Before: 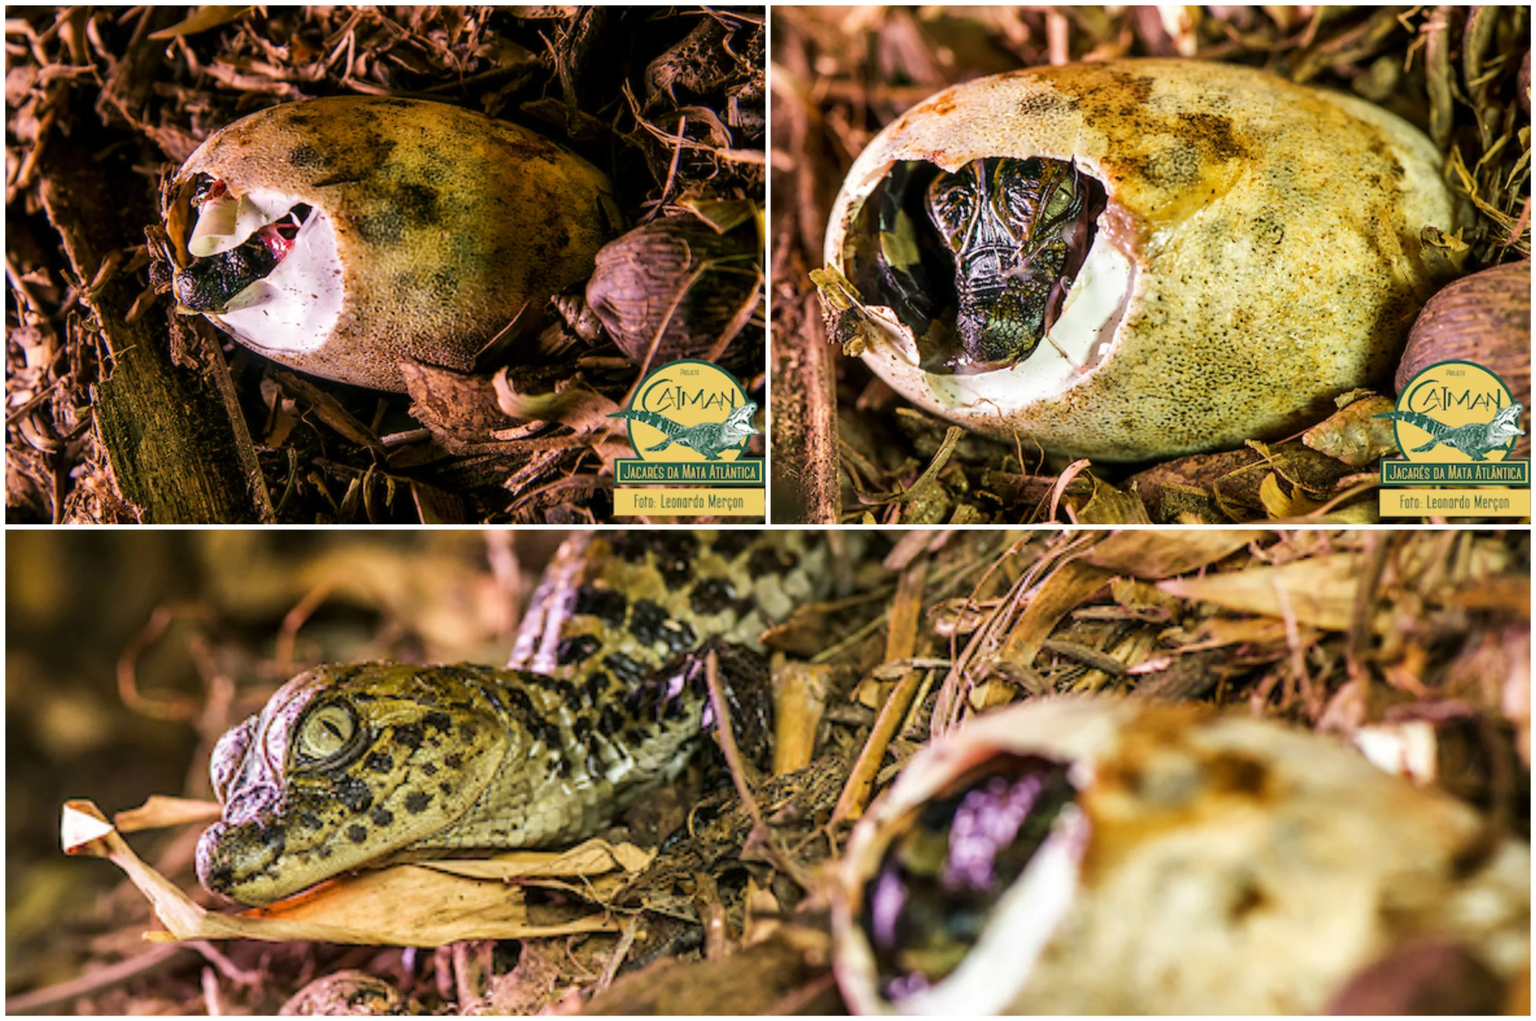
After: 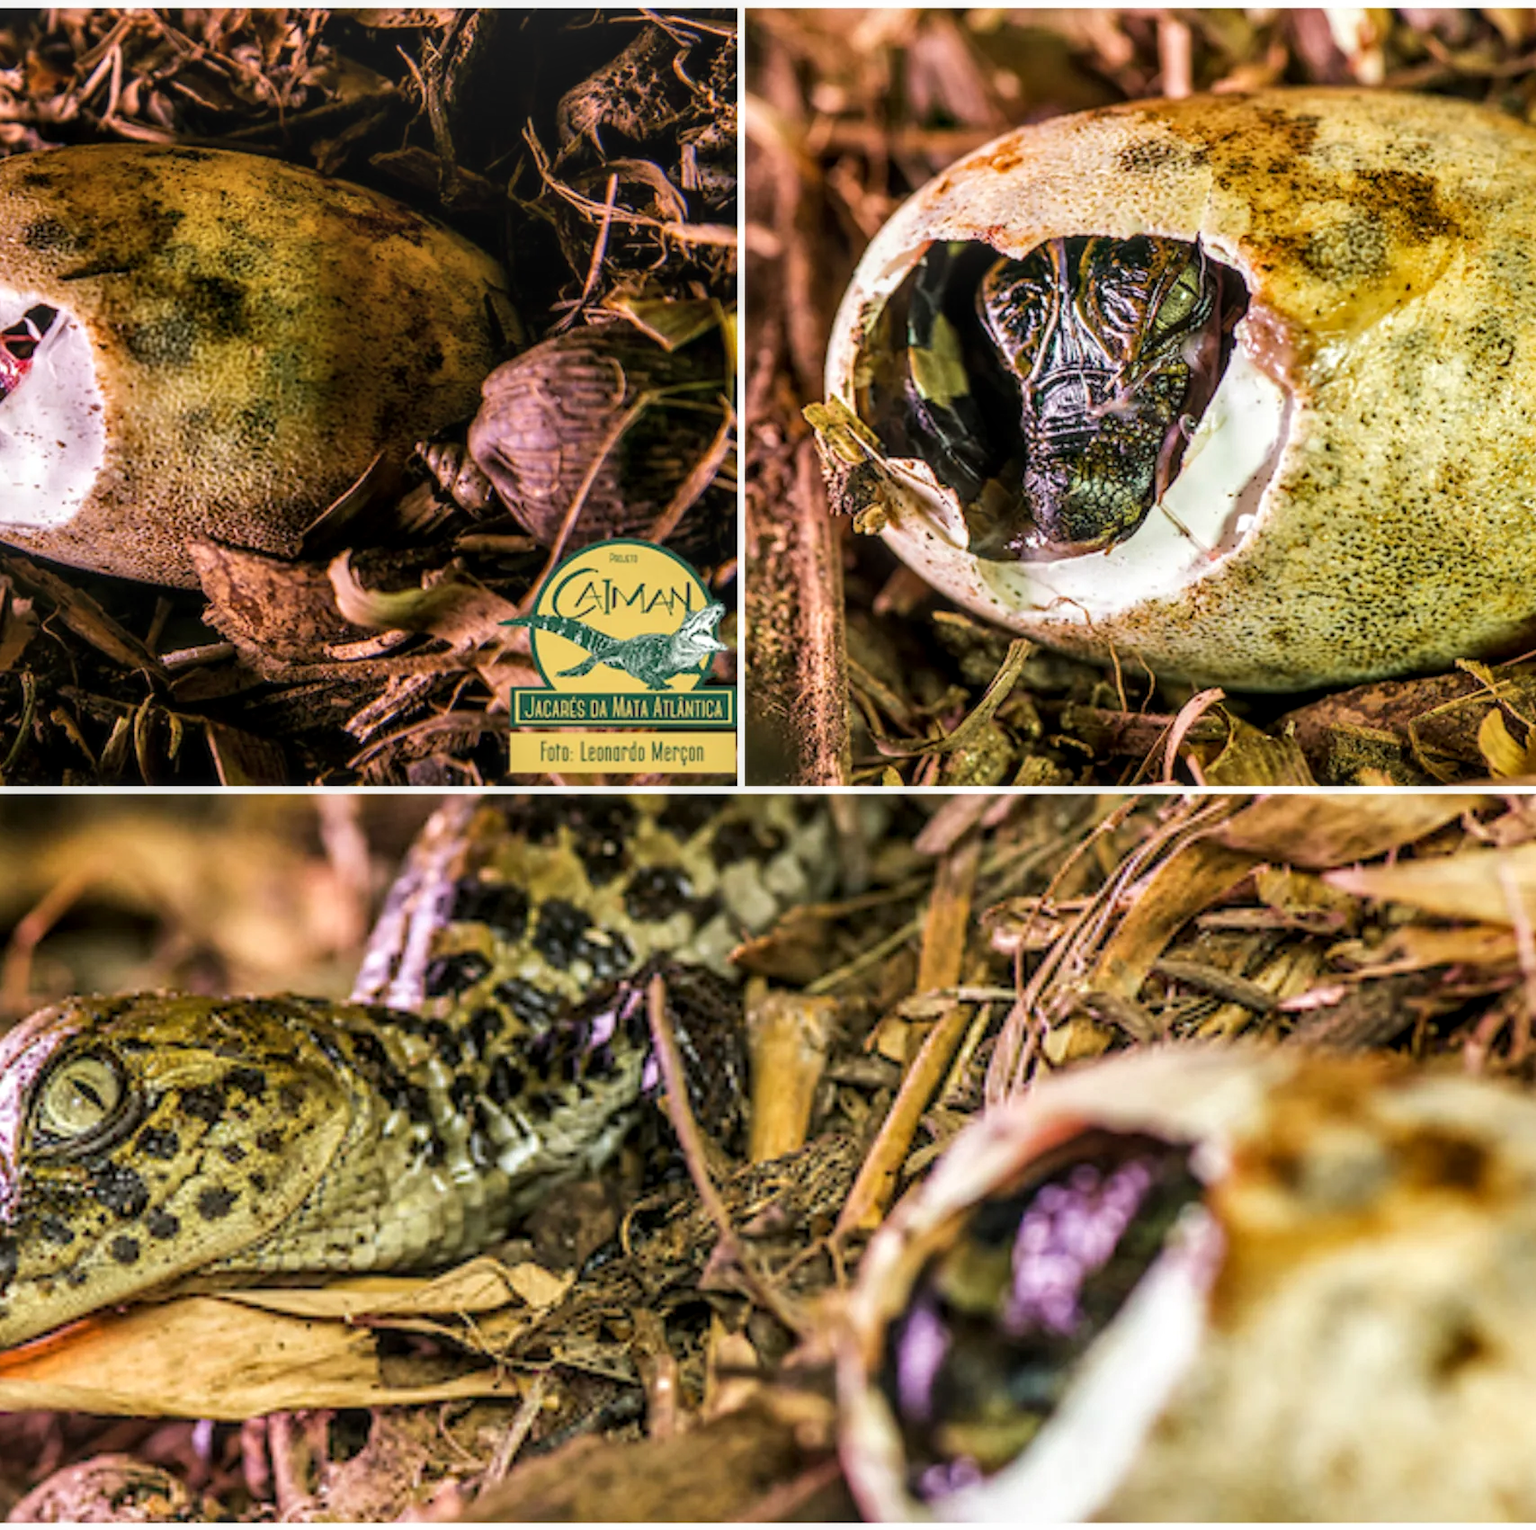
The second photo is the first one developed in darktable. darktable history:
crop and rotate: left 17.823%, right 15.454%
local contrast: on, module defaults
